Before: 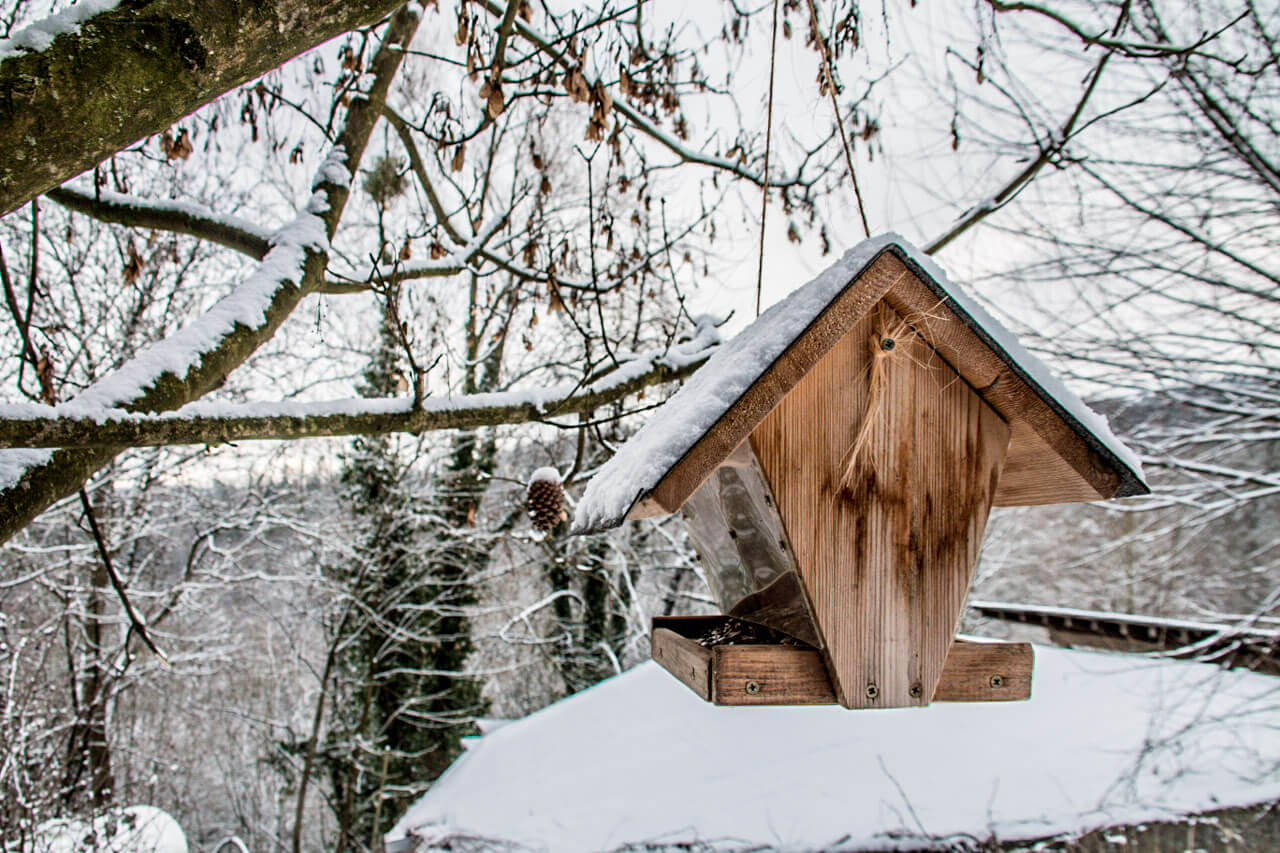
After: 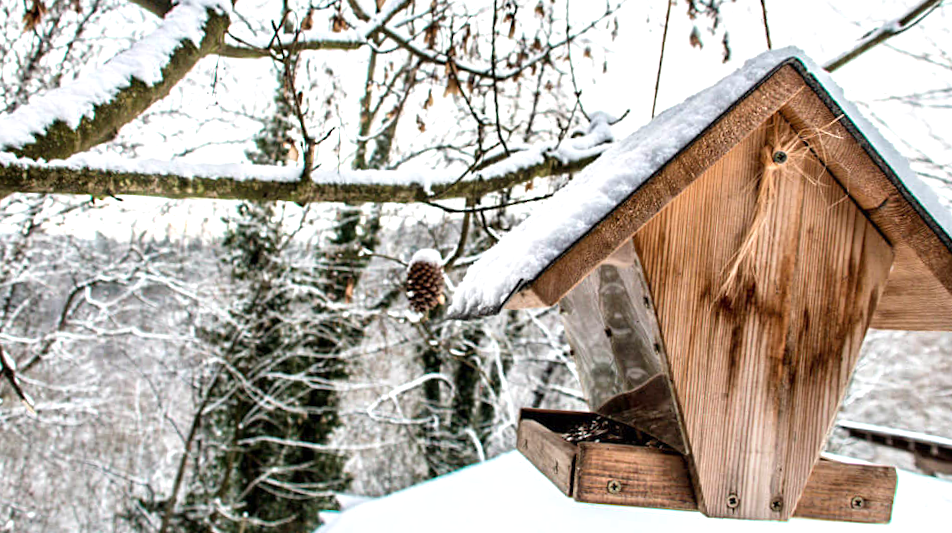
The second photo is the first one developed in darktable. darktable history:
rotate and perspective: rotation 5.12°, automatic cropping off
crop: left 11.123%, top 27.61%, right 18.3%, bottom 17.034%
exposure: exposure 0.636 EV, compensate highlight preservation false
